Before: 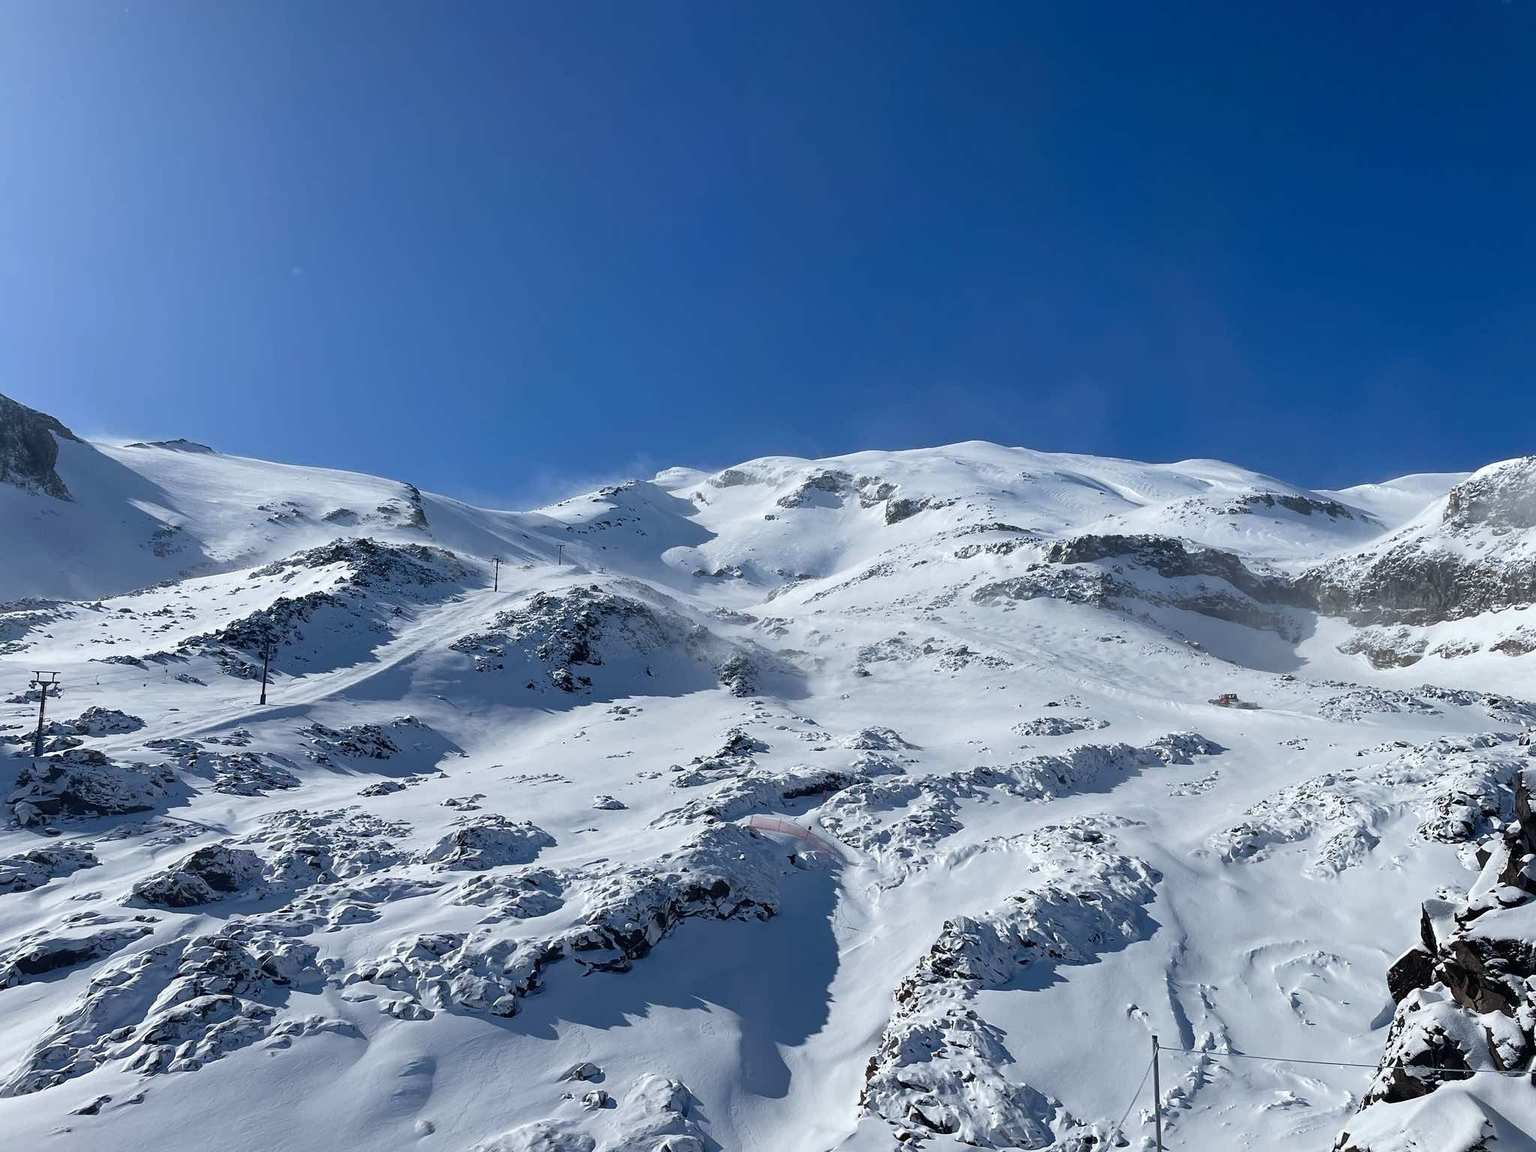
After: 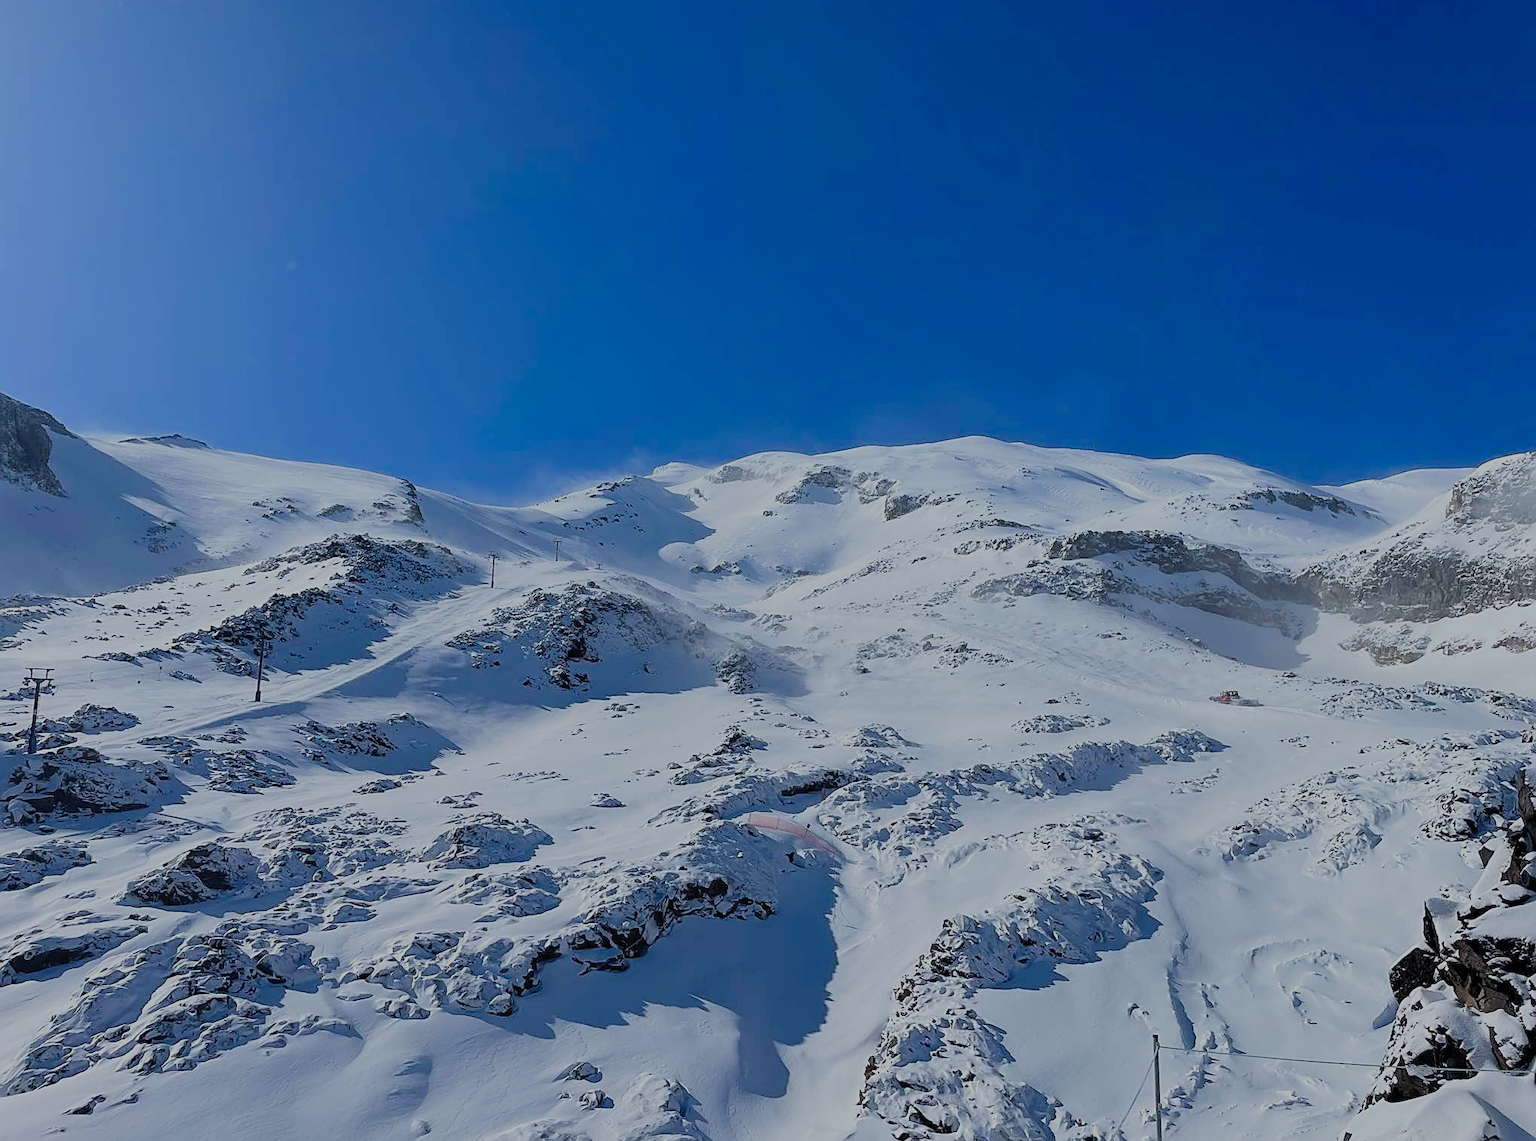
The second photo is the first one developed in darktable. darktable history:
crop: left 0.475%, top 0.675%, right 0.149%, bottom 0.878%
exposure: black level correction 0.002, compensate highlight preservation false
filmic rgb: black relative exposure -7.99 EV, white relative exposure 8 EV, hardness 2.5, latitude 9.66%, contrast 0.732, highlights saturation mix 8.57%, shadows ↔ highlights balance 1.84%, preserve chrominance RGB euclidean norm, color science v5 (2021), contrast in shadows safe, contrast in highlights safe
sharpen: on, module defaults
